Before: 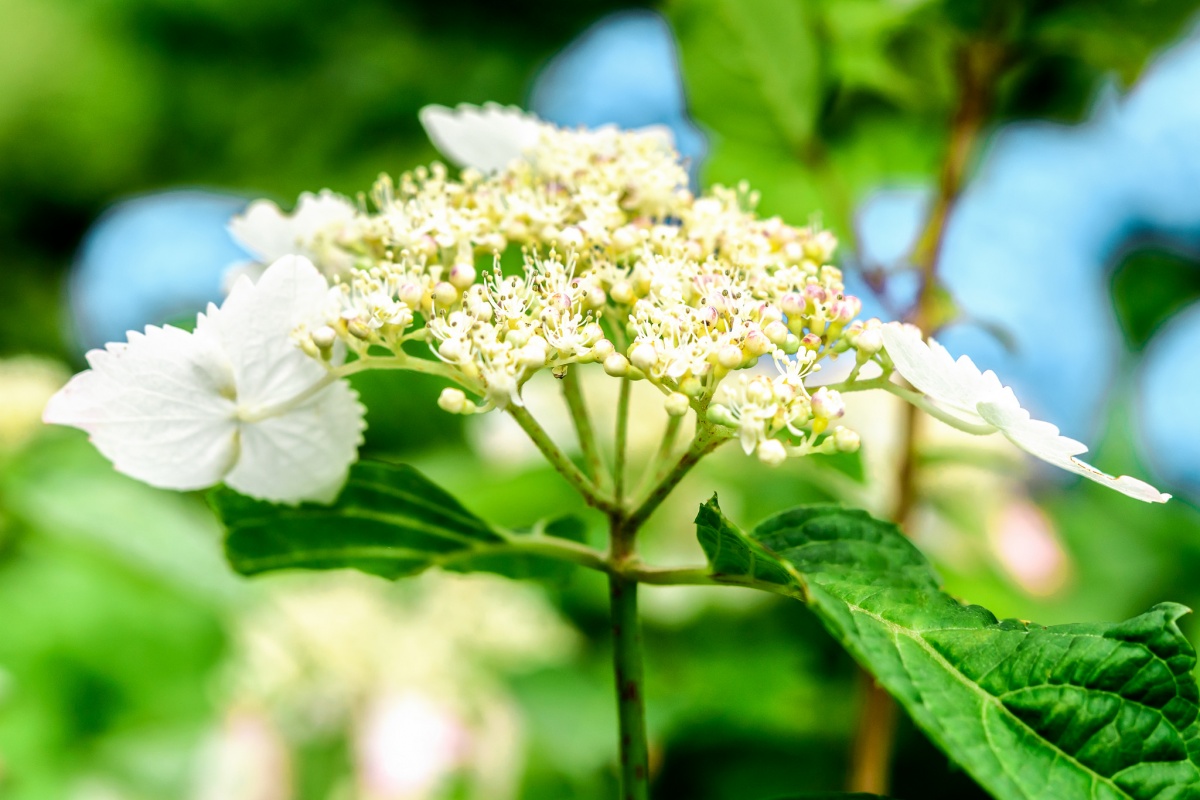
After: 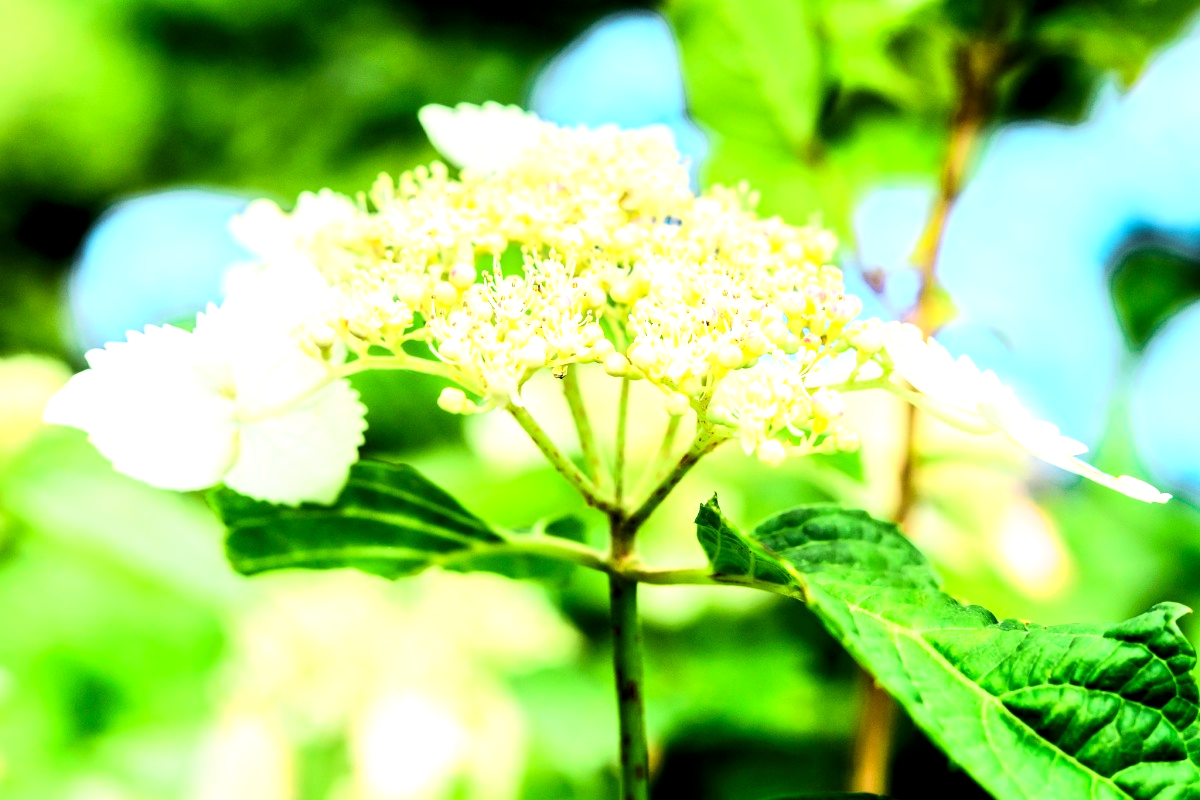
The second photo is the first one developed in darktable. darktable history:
base curve: curves: ch0 [(0, 0) (0.007, 0.004) (0.027, 0.03) (0.046, 0.07) (0.207, 0.54) (0.442, 0.872) (0.673, 0.972) (1, 1)]
levels: levels [0.016, 0.492, 0.969]
